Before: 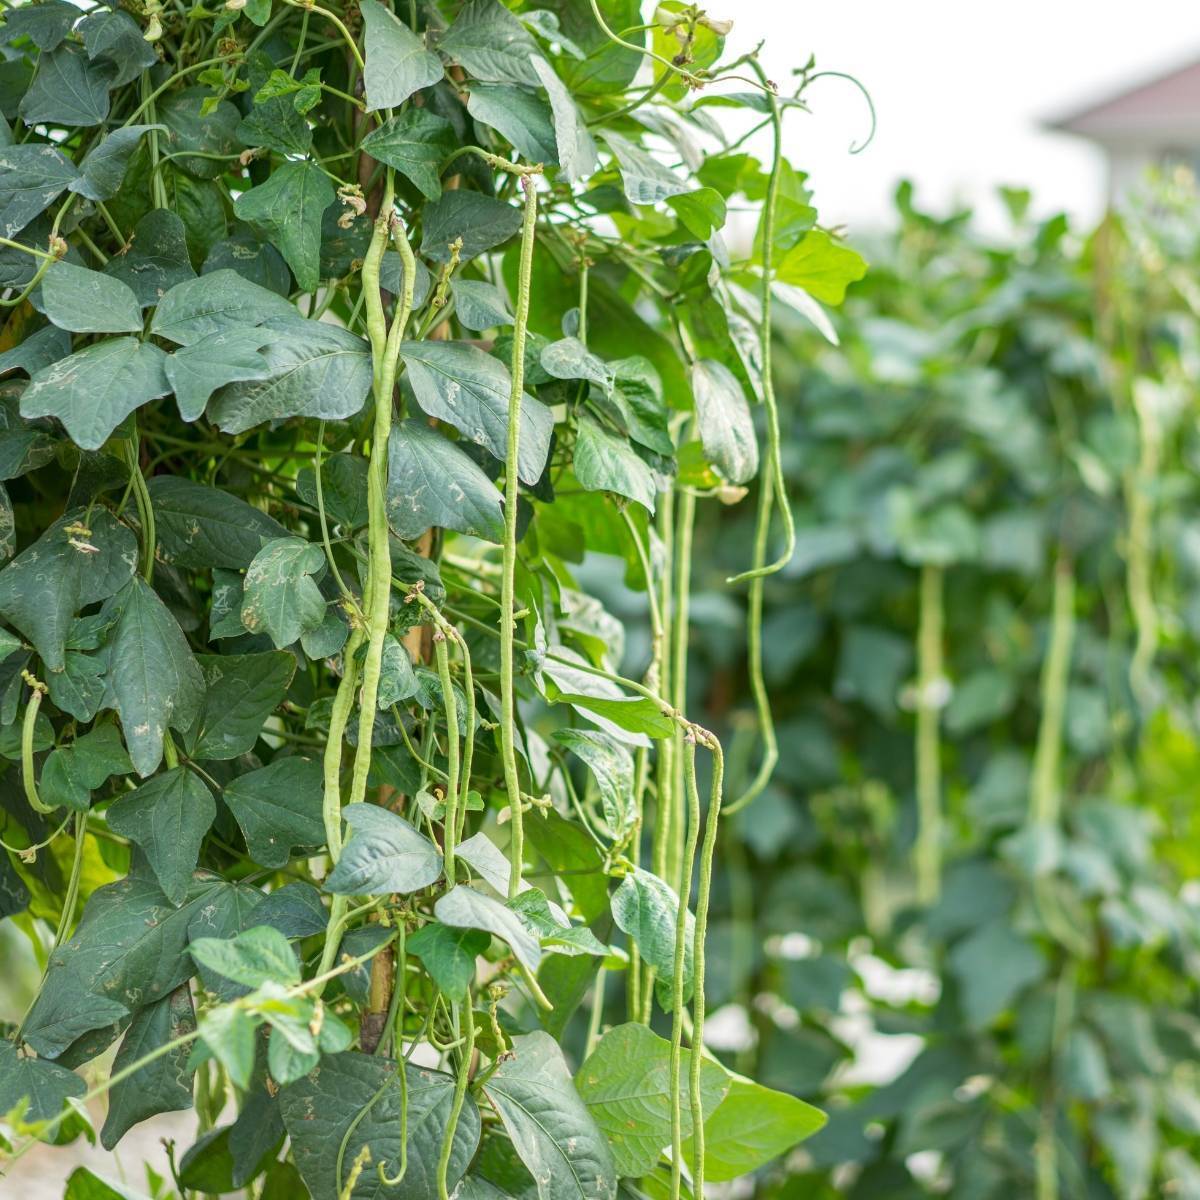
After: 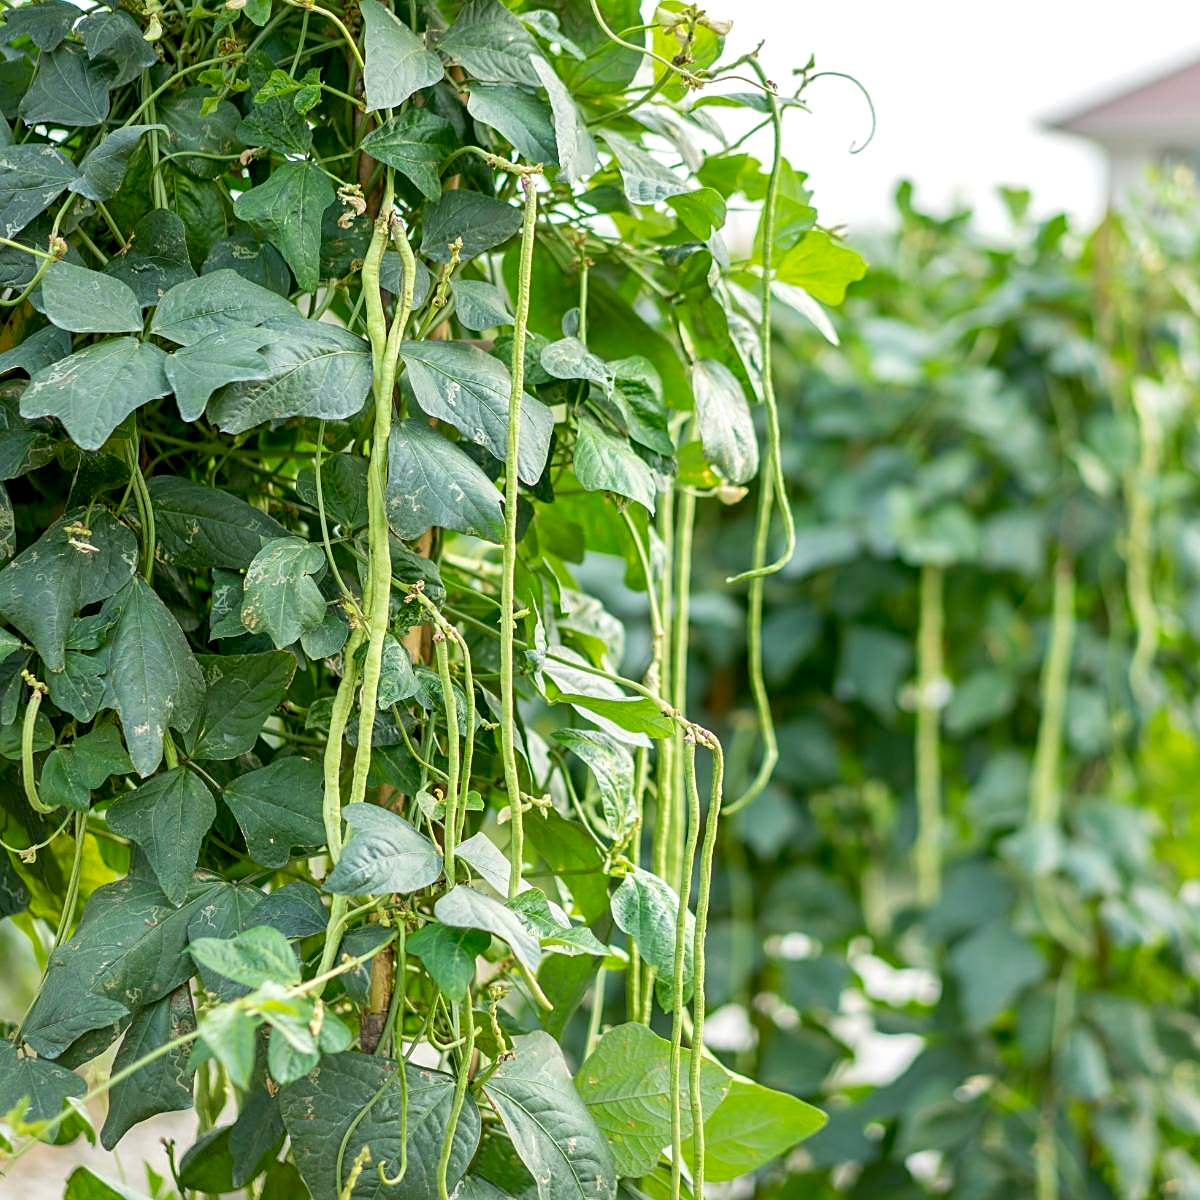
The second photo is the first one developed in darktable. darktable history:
exposure: black level correction 0.009, exposure 0.114 EV, compensate highlight preservation false
sharpen: on, module defaults
